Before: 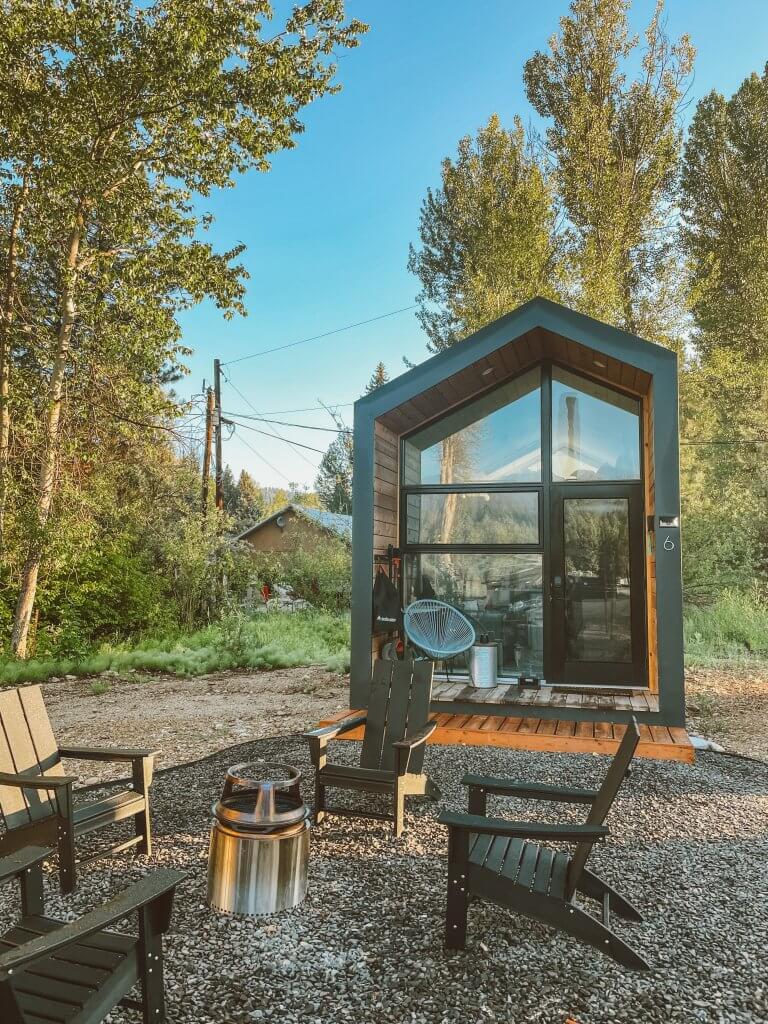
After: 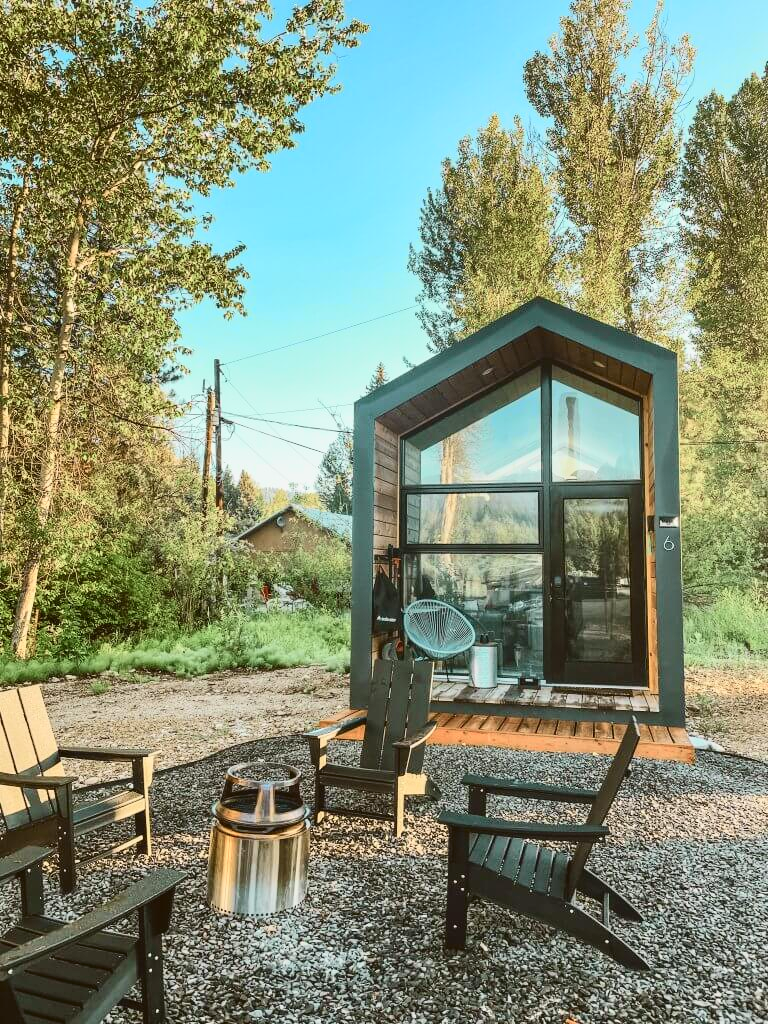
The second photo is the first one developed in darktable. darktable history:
contrast brightness saturation: contrast 0.1, saturation -0.36
tone curve: curves: ch0 [(0, 0.003) (0.044, 0.032) (0.12, 0.089) (0.19, 0.175) (0.271, 0.294) (0.457, 0.546) (0.588, 0.71) (0.701, 0.815) (0.86, 0.922) (1, 0.982)]; ch1 [(0, 0) (0.247, 0.215) (0.433, 0.382) (0.466, 0.426) (0.493, 0.481) (0.501, 0.5) (0.517, 0.524) (0.557, 0.582) (0.598, 0.651) (0.671, 0.735) (0.796, 0.85) (1, 1)]; ch2 [(0, 0) (0.249, 0.216) (0.357, 0.317) (0.448, 0.432) (0.478, 0.492) (0.498, 0.499) (0.517, 0.53) (0.537, 0.57) (0.569, 0.623) (0.61, 0.663) (0.706, 0.75) (0.808, 0.809) (0.991, 0.968)], color space Lab, independent channels, preserve colors none
